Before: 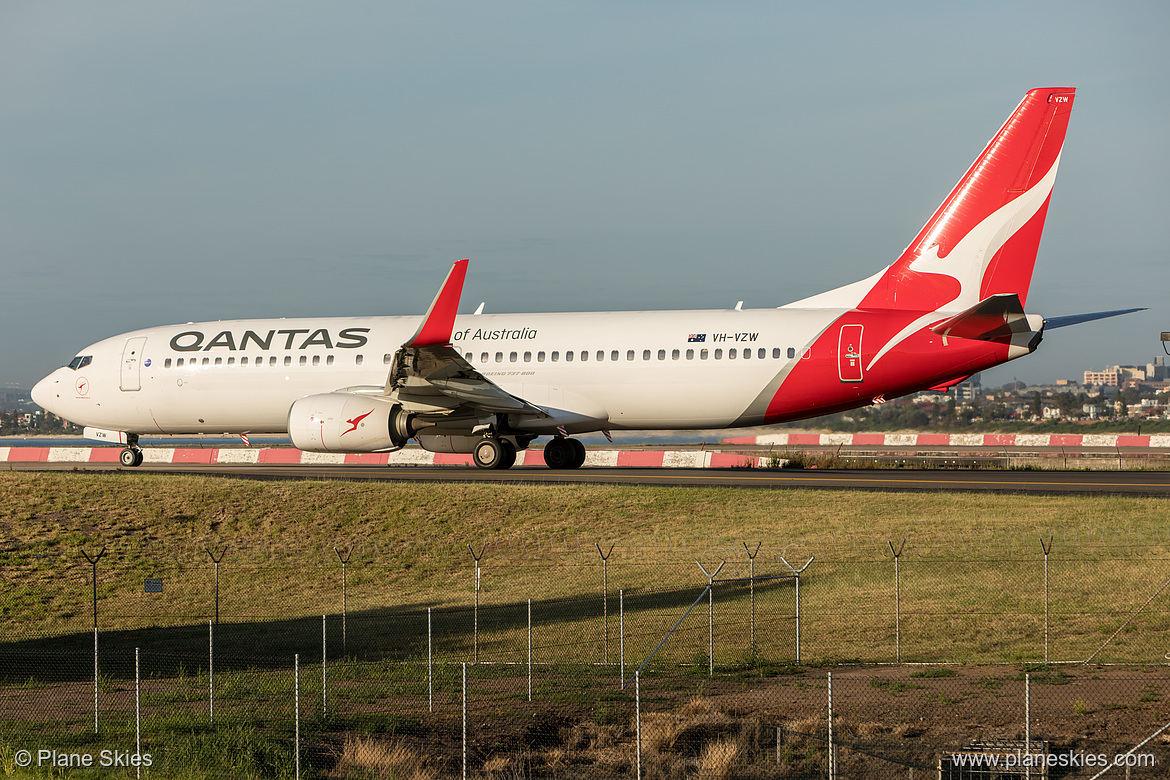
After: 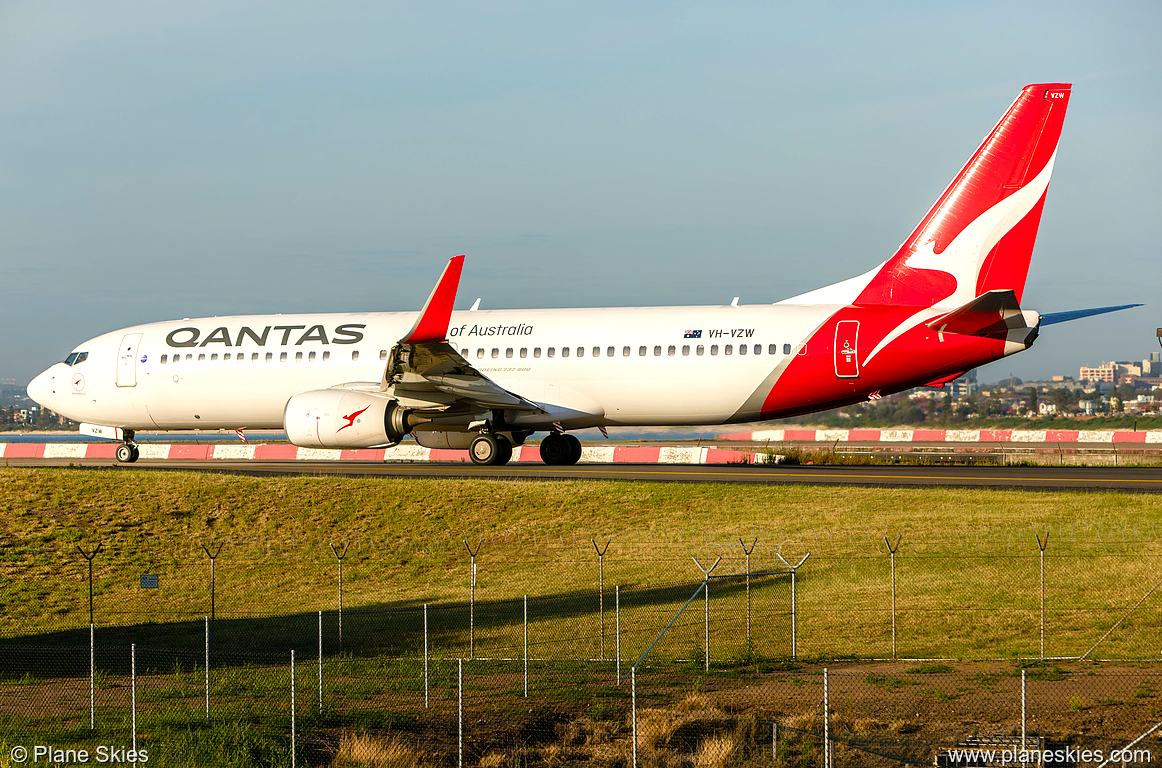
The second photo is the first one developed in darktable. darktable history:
tone equalizer: -8 EV -0.437 EV, -7 EV -0.408 EV, -6 EV -0.331 EV, -5 EV -0.216 EV, -3 EV 0.253 EV, -2 EV 0.332 EV, -1 EV 0.371 EV, +0 EV 0.433 EV
color balance rgb: shadows lift › chroma 2.023%, shadows lift › hue 248.19°, perceptual saturation grading › global saturation 20%, perceptual saturation grading › highlights -25.755%, perceptual saturation grading › shadows 50.059%, global vibrance 27.249%
crop: left 0.417%, top 0.552%, right 0.215%, bottom 0.951%
